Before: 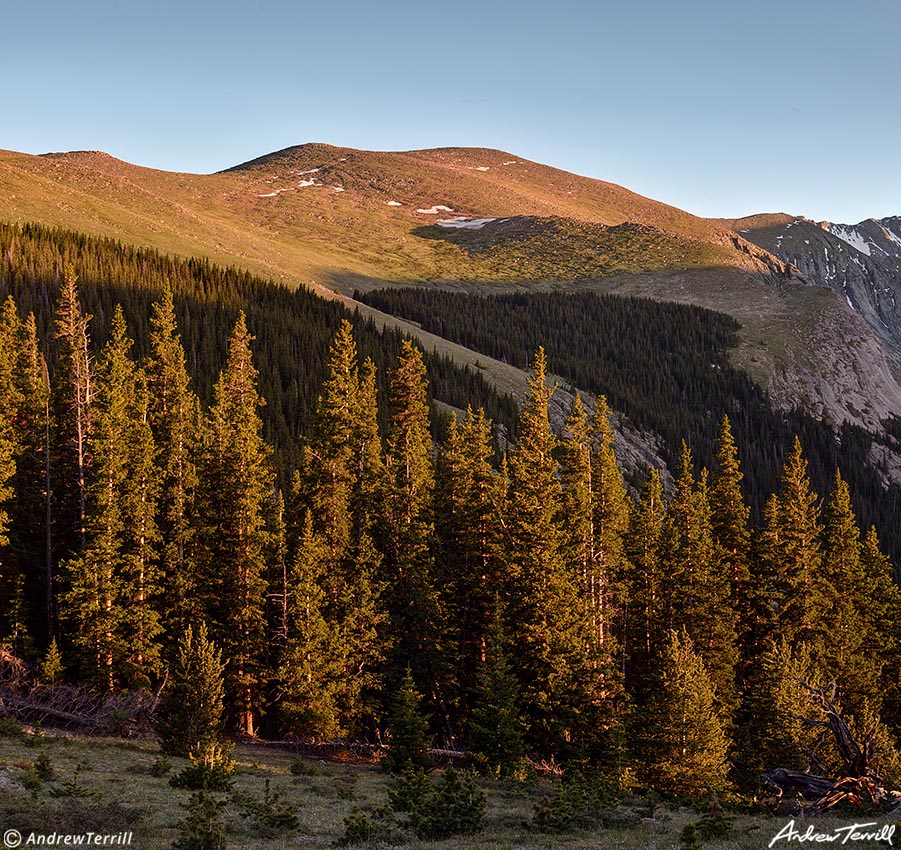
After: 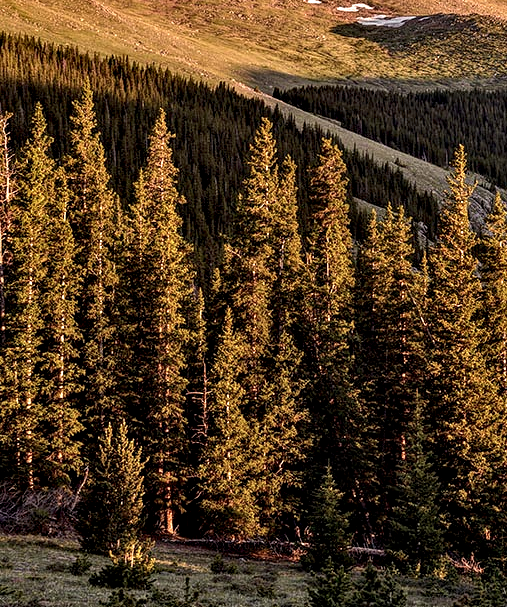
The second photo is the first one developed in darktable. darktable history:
crop: left 8.966%, top 23.852%, right 34.699%, bottom 4.703%
local contrast: on, module defaults
contrast equalizer: y [[0.601, 0.6, 0.598, 0.598, 0.6, 0.601], [0.5 ×6], [0.5 ×6], [0 ×6], [0 ×6]]
